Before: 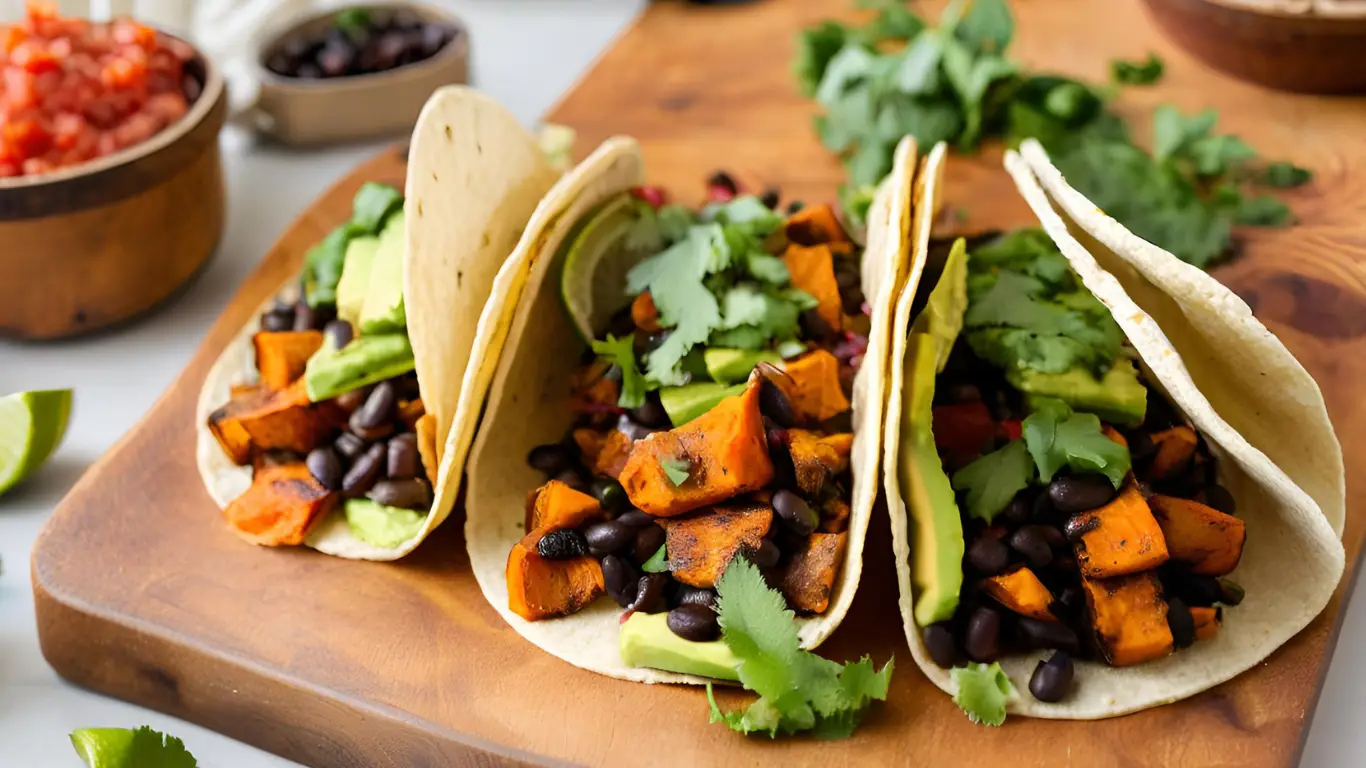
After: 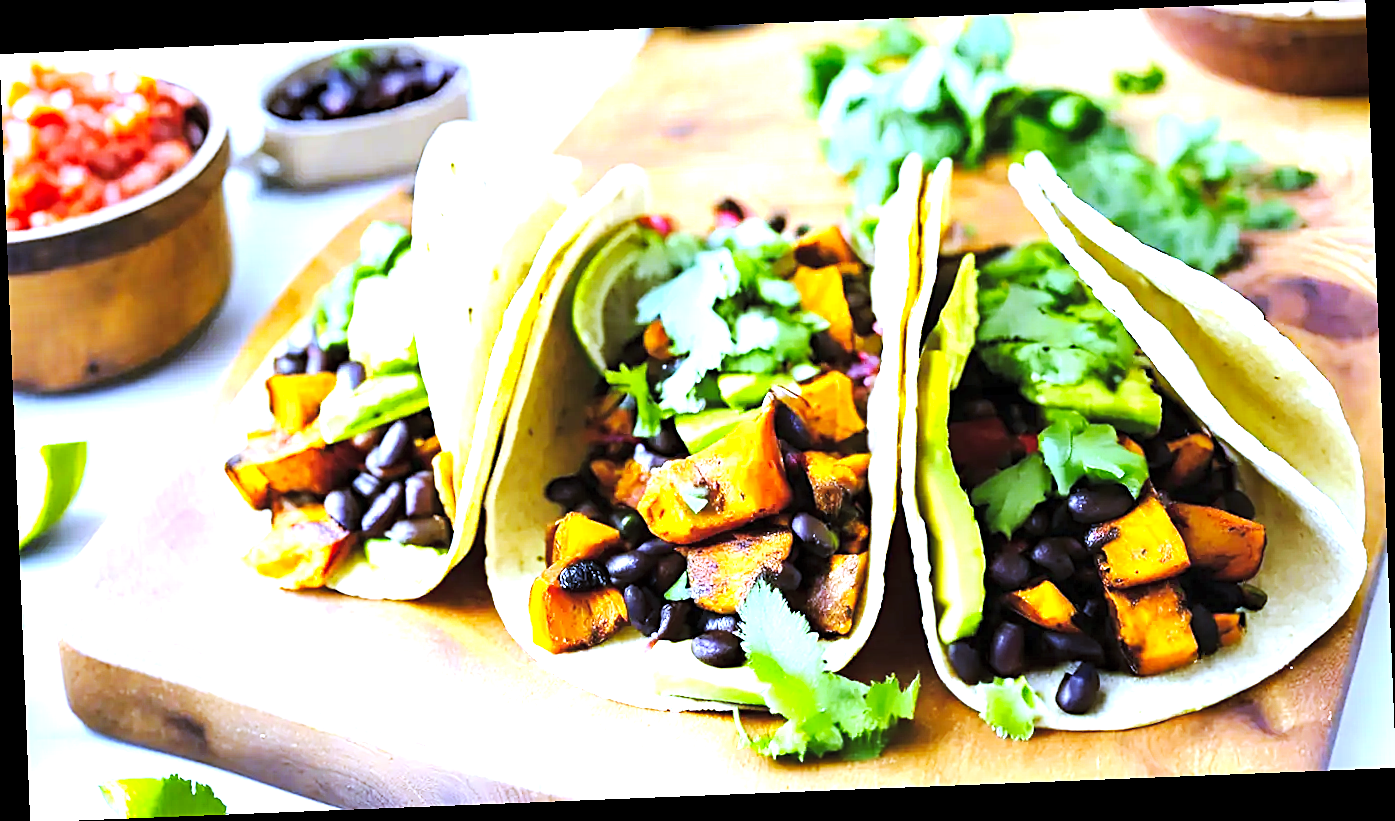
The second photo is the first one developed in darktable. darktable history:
base curve: curves: ch0 [(0, 0) (0.028, 0.03) (0.121, 0.232) (0.46, 0.748) (0.859, 0.968) (1, 1)], preserve colors none
sharpen: on, module defaults
levels: levels [0, 0.394, 0.787]
rotate and perspective: rotation -2.29°, automatic cropping off
contrast brightness saturation: brightness 0.13
white balance: red 0.766, blue 1.537
haze removal: compatibility mode true, adaptive false
